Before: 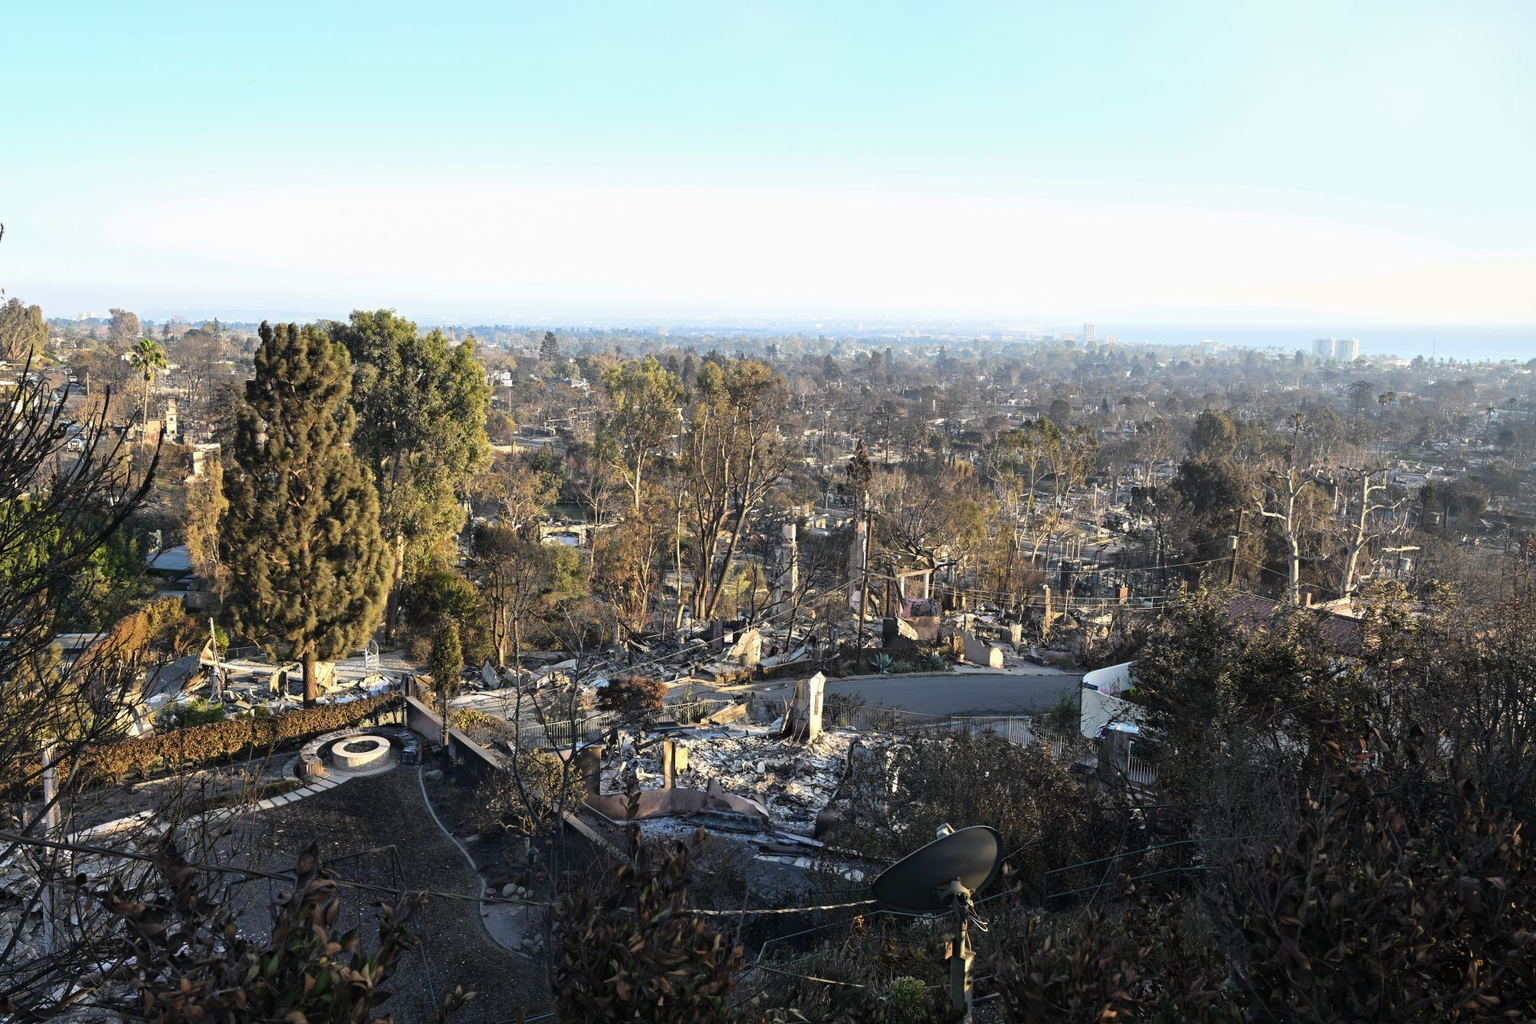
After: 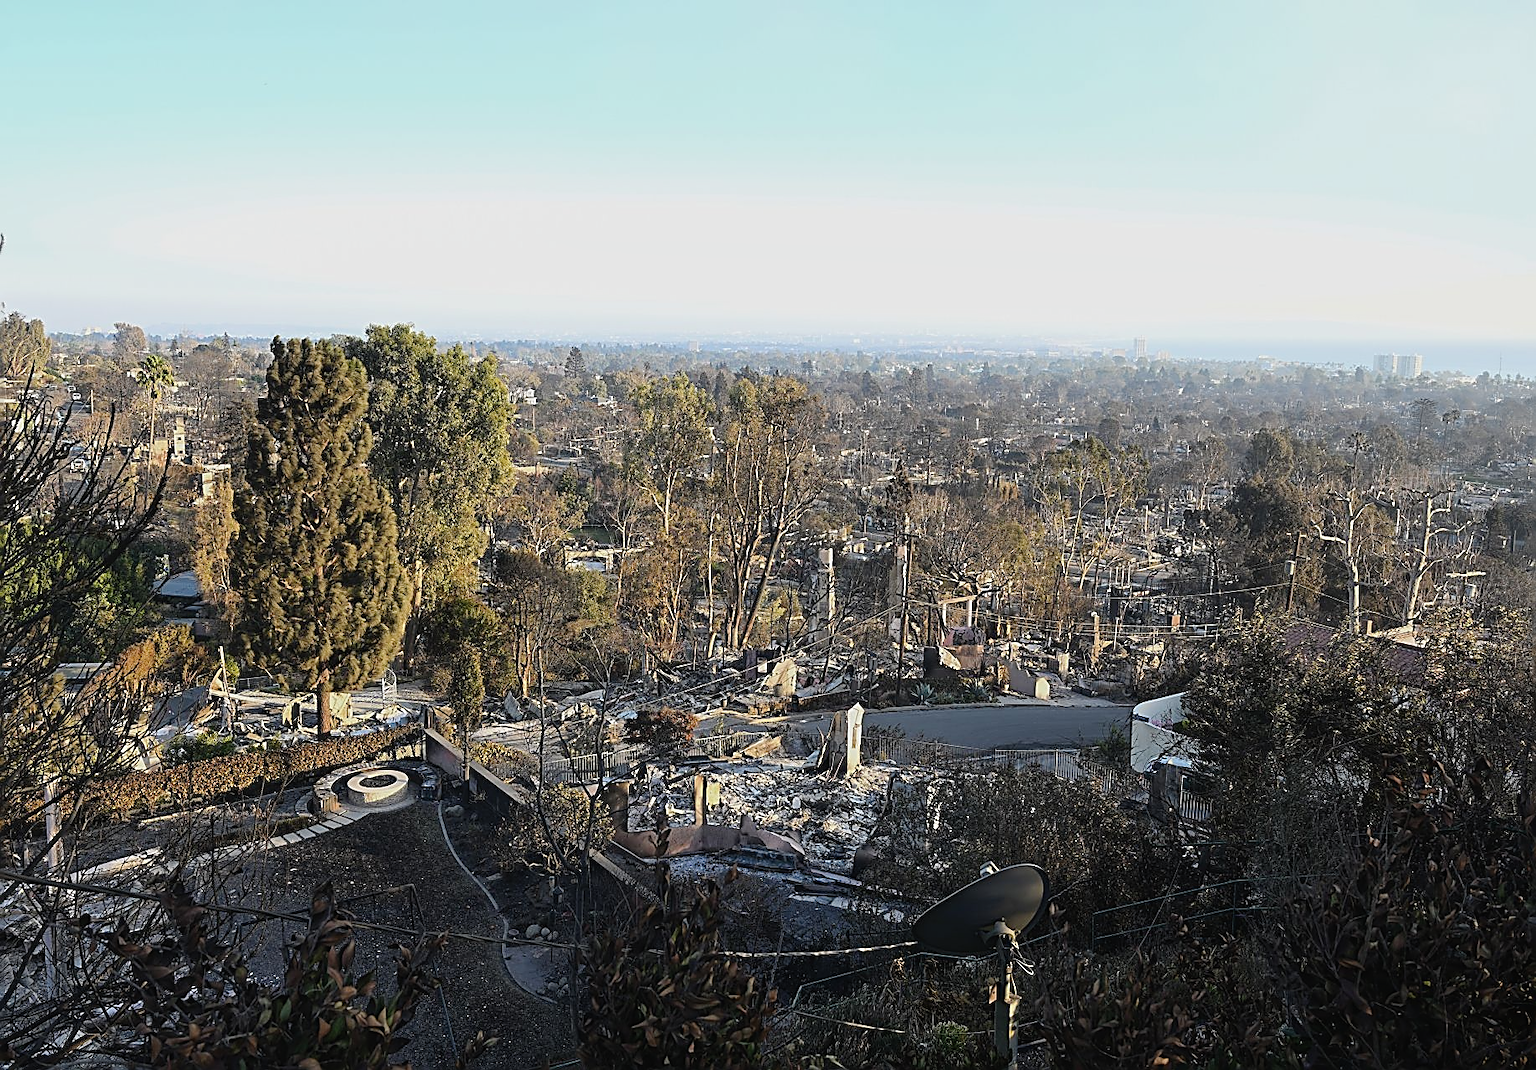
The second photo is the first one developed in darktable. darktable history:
sharpen: radius 1.703, amount 1.305
exposure: exposure -0.214 EV, compensate highlight preservation false
crop: right 4.413%, bottom 0.021%
contrast equalizer: y [[0.6 ×6], [0.55 ×6], [0 ×6], [0 ×6], [0 ×6]], mix -0.21
tone curve: curves: ch0 [(0, 0.012) (0.036, 0.035) (0.274, 0.288) (0.504, 0.536) (0.844, 0.84) (1, 0.983)]; ch1 [(0, 0) (0.389, 0.403) (0.462, 0.486) (0.499, 0.498) (0.511, 0.502) (0.536, 0.547) (0.579, 0.578) (0.626, 0.645) (0.749, 0.781) (1, 1)]; ch2 [(0, 0) (0.457, 0.486) (0.5, 0.5) (0.557, 0.561) (0.614, 0.622) (0.704, 0.732) (1, 1)], preserve colors none
